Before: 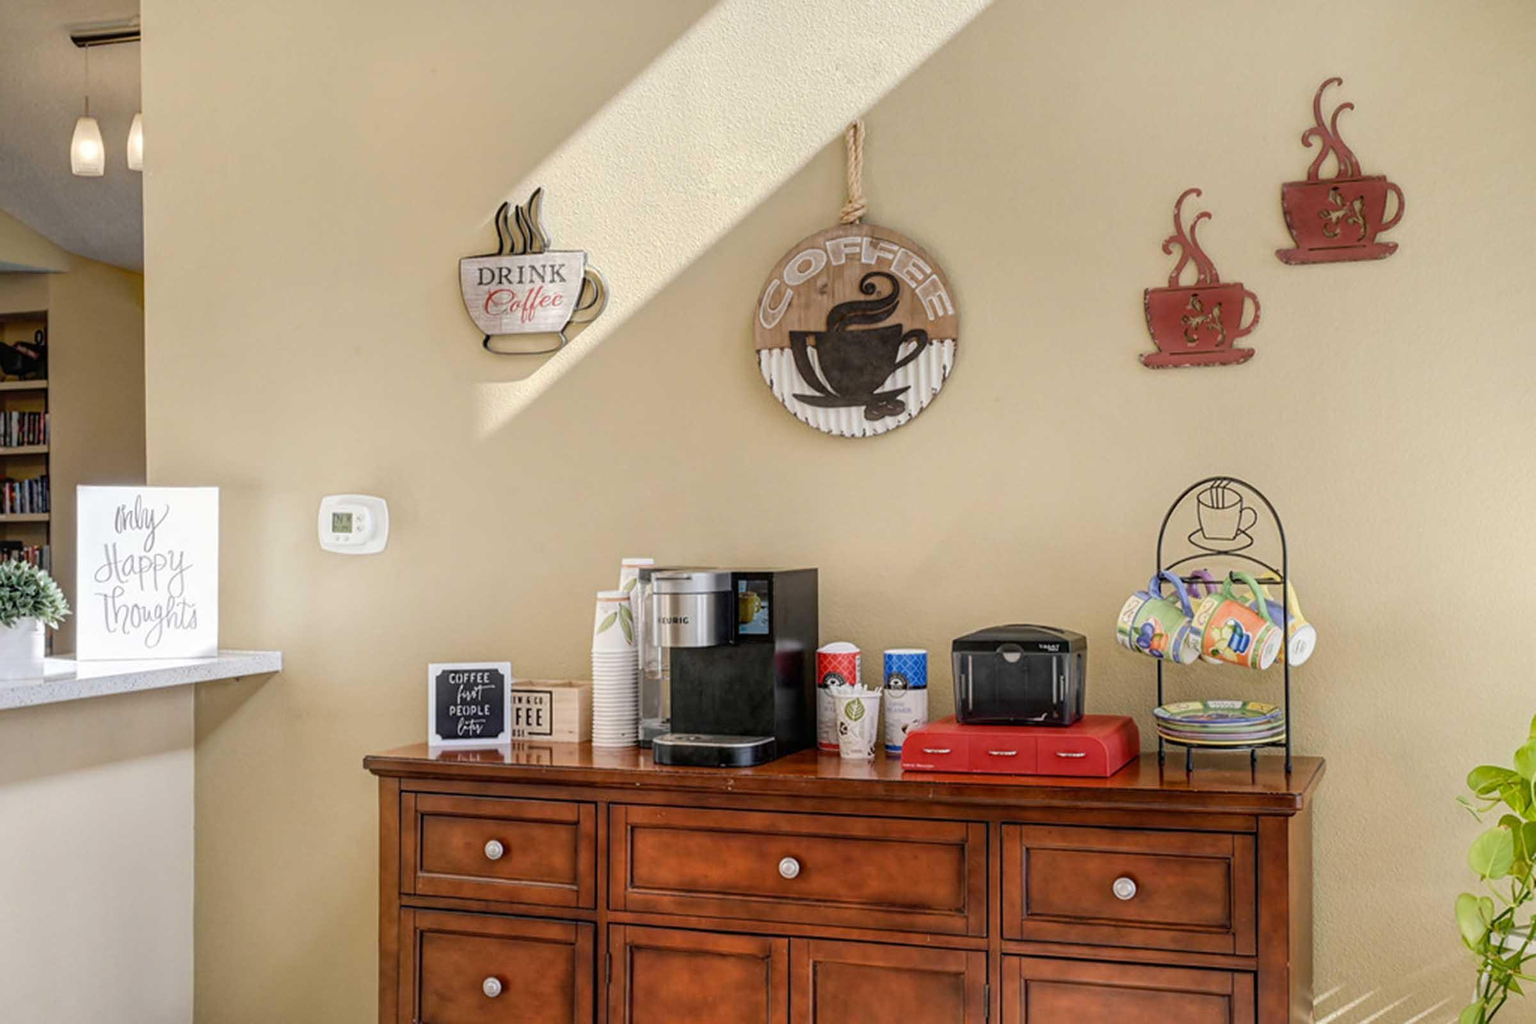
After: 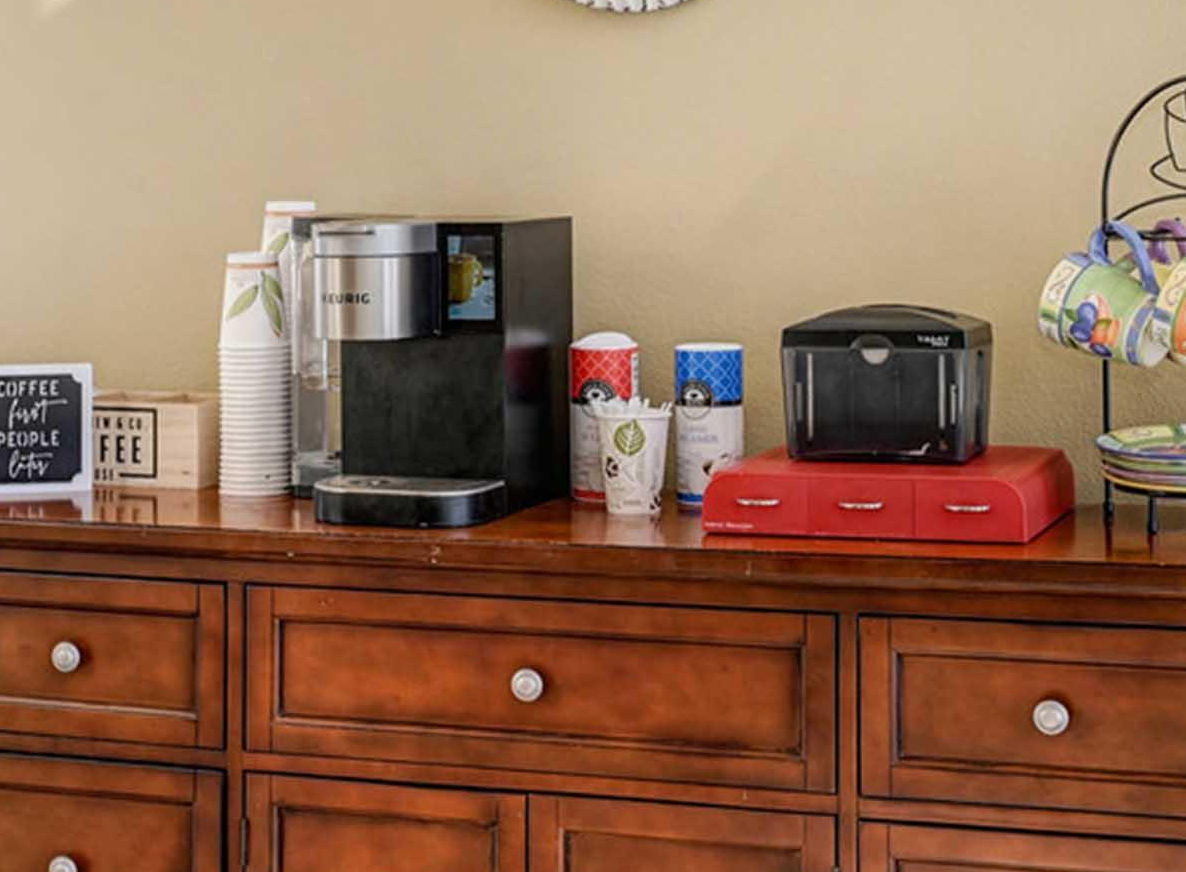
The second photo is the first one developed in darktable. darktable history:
crop: left 29.436%, top 41.993%, right 21.122%, bottom 3.5%
levels: black 0.029%, levels [0, 0.498, 0.996]
